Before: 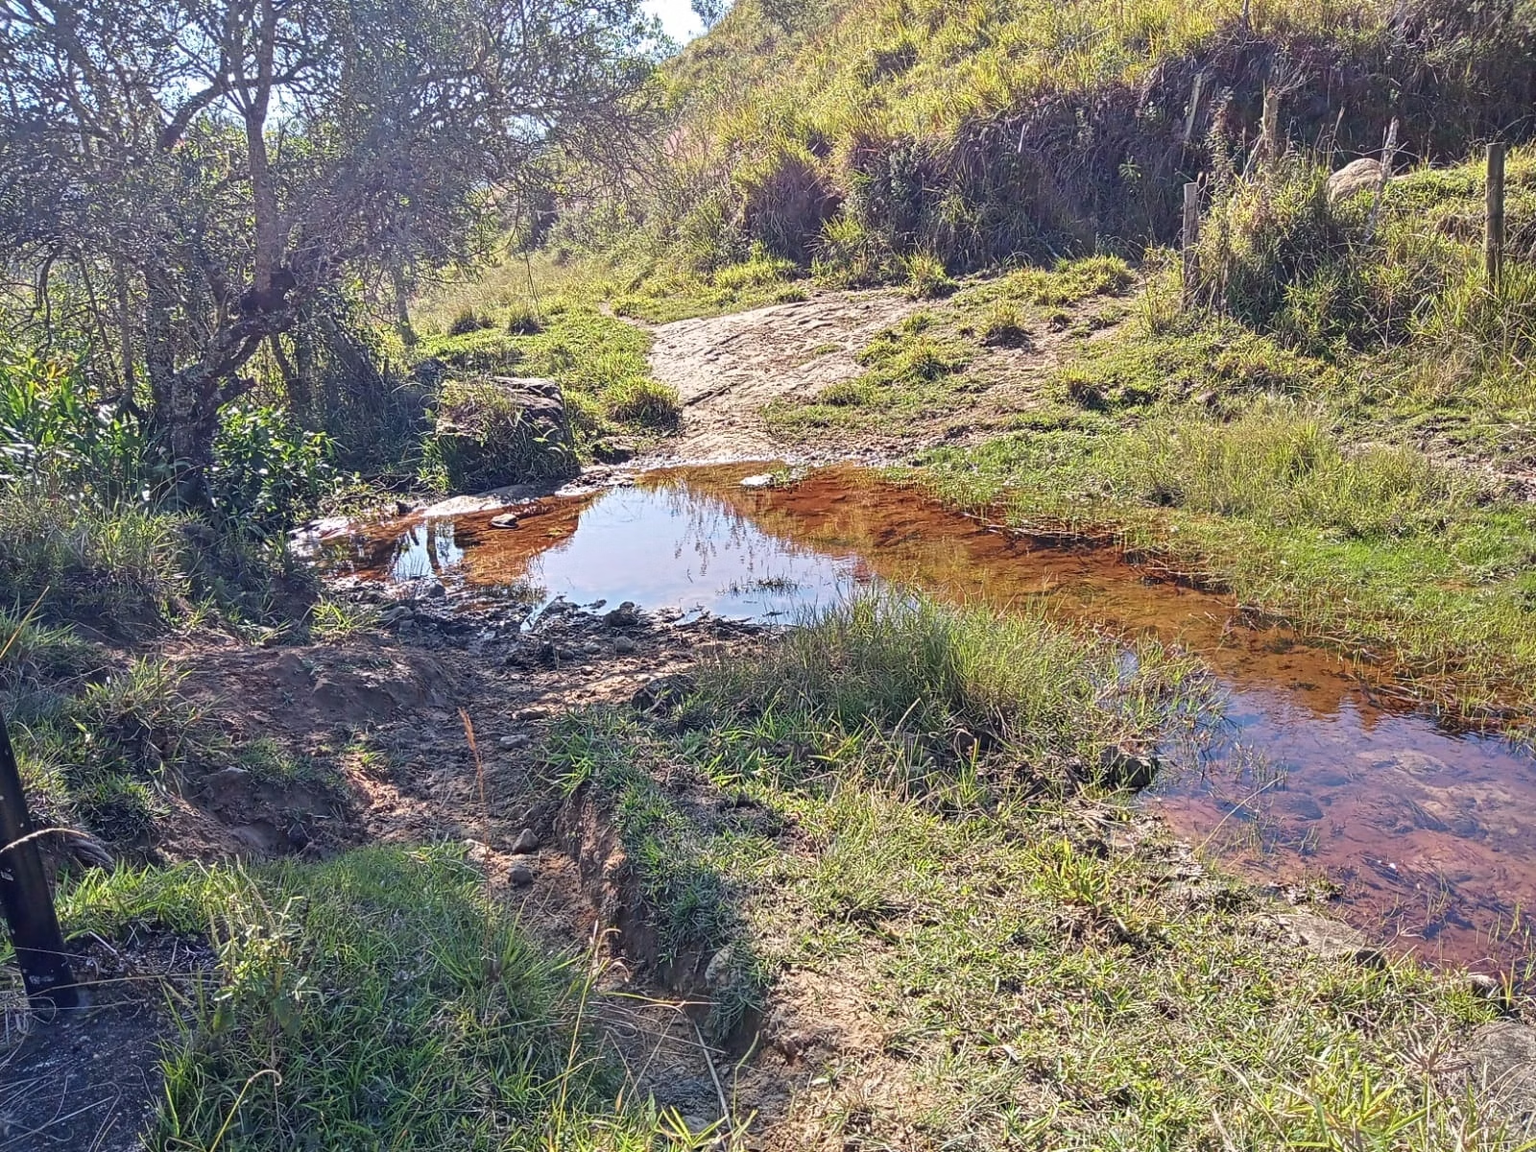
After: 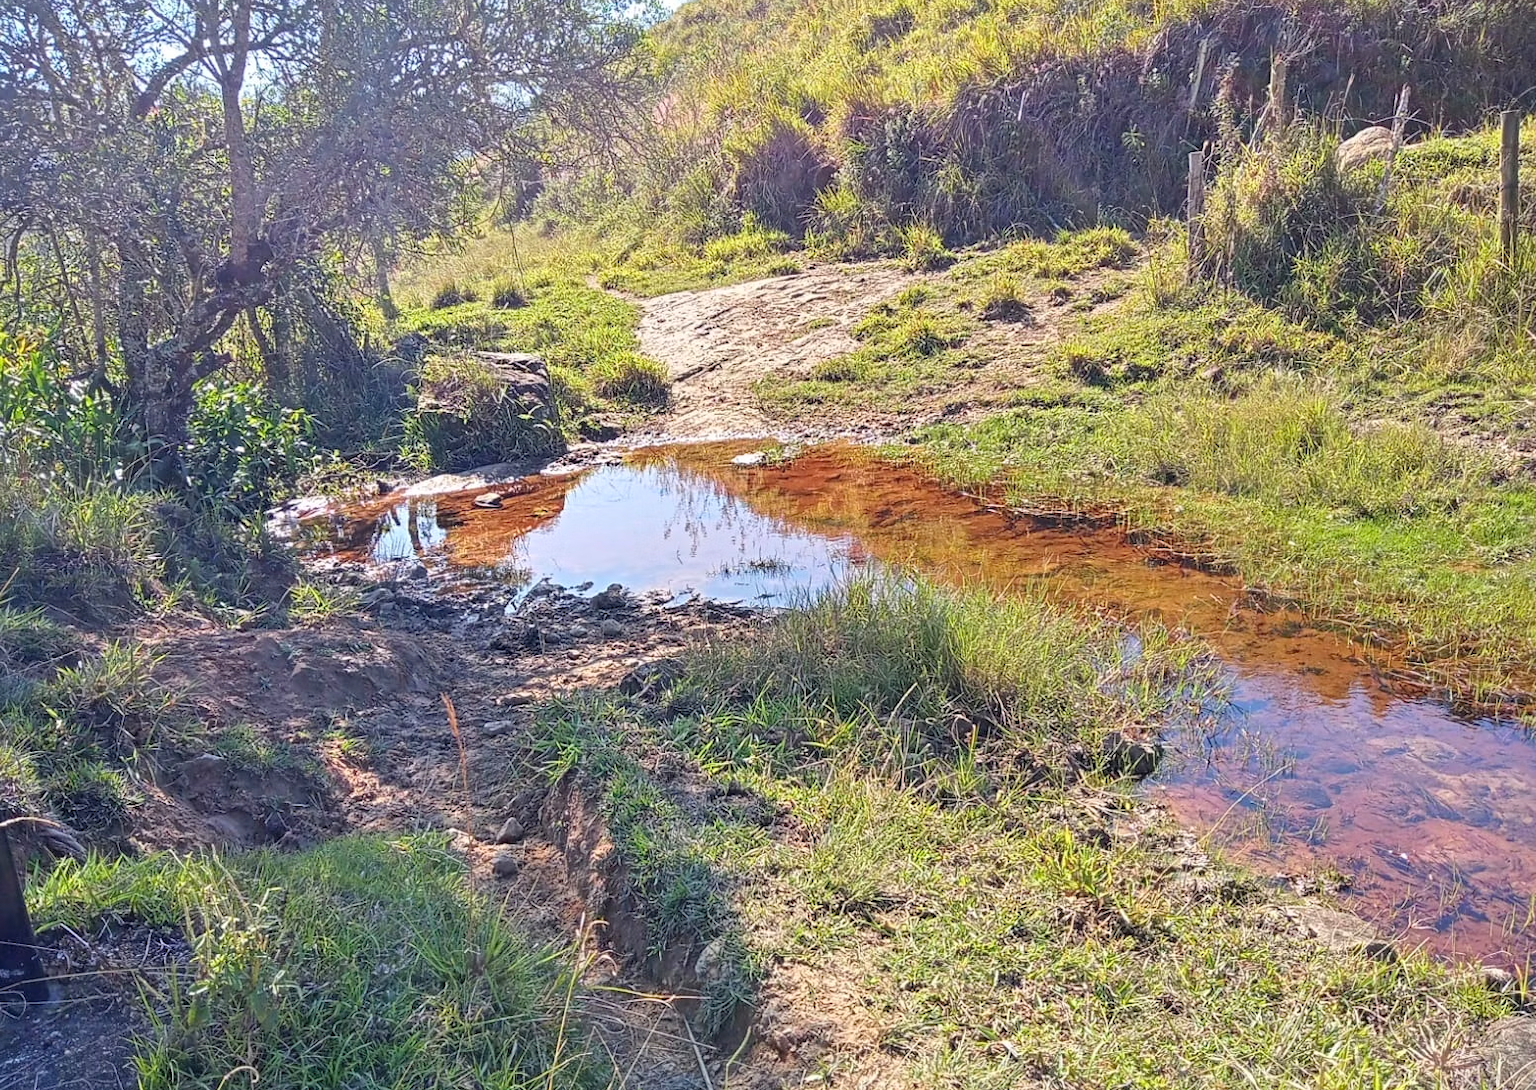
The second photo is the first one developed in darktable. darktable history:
crop: left 2.023%, top 3.157%, right 0.926%, bottom 4.977%
contrast brightness saturation: brightness 0.092, saturation 0.192
